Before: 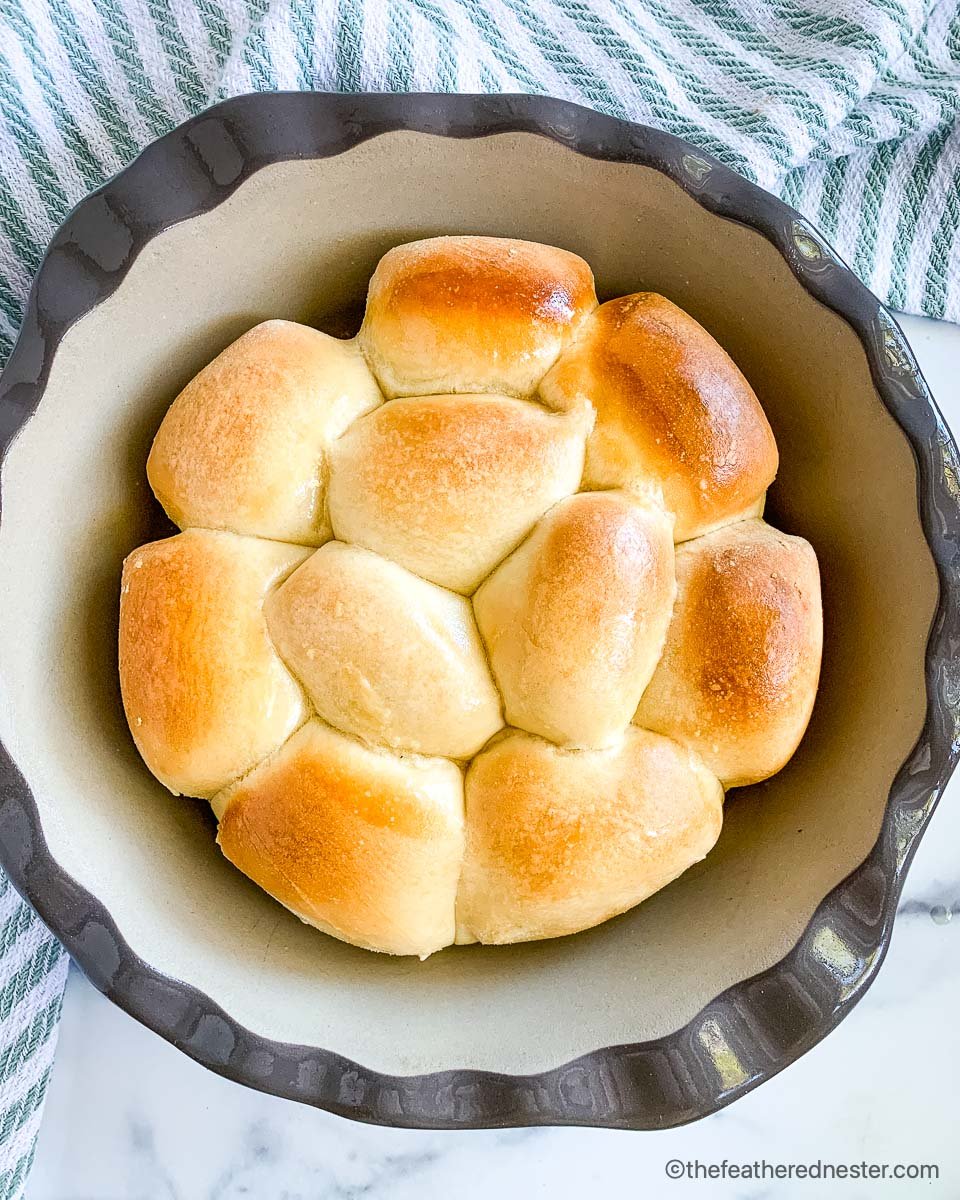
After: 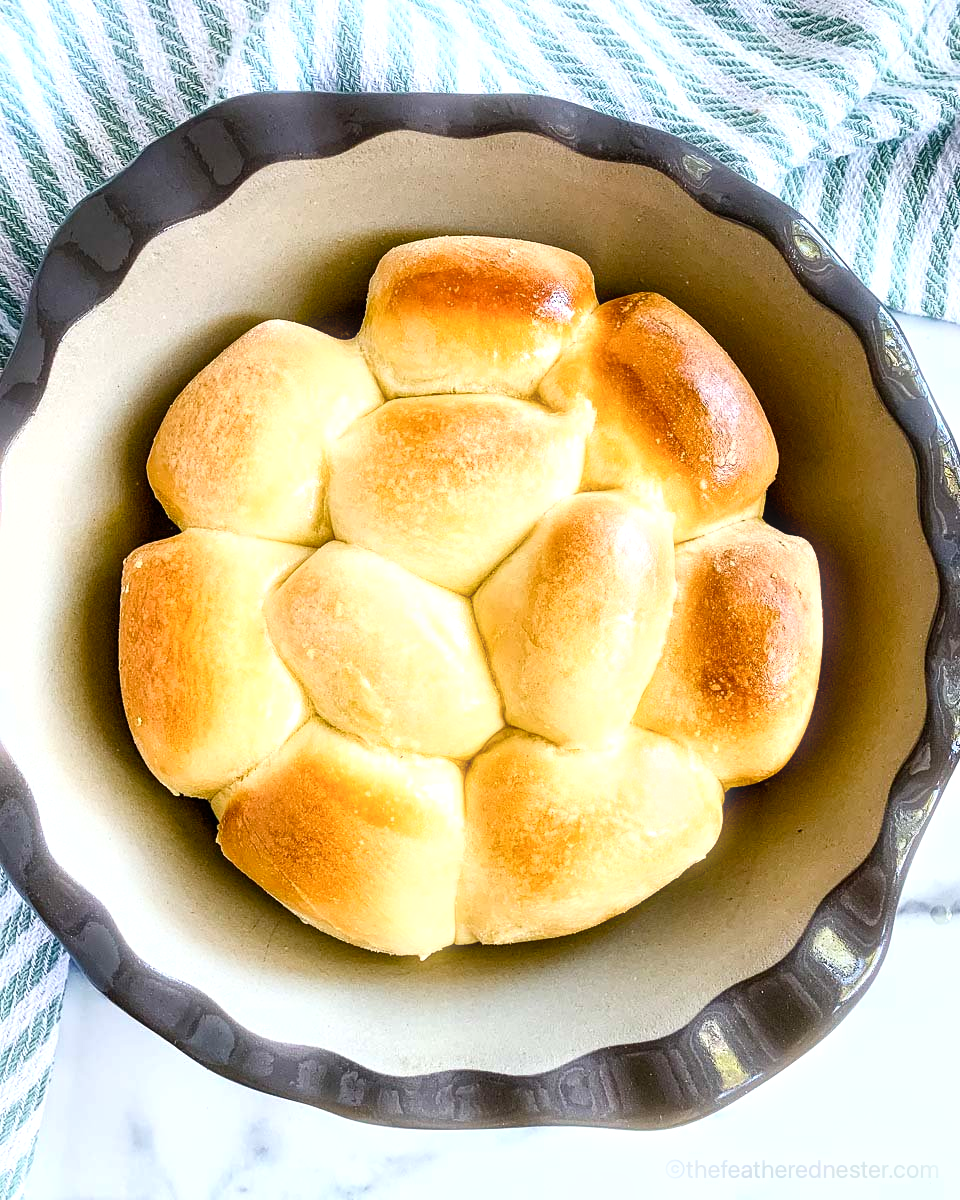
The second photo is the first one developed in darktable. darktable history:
bloom: size 3%, threshold 100%, strength 0%
color balance rgb: shadows lift › luminance -20%, power › hue 72.24°, highlights gain › luminance 15%, global offset › hue 171.6°, perceptual saturation grading › highlights -15%, perceptual saturation grading › shadows 25%, global vibrance 30%, contrast 10%
